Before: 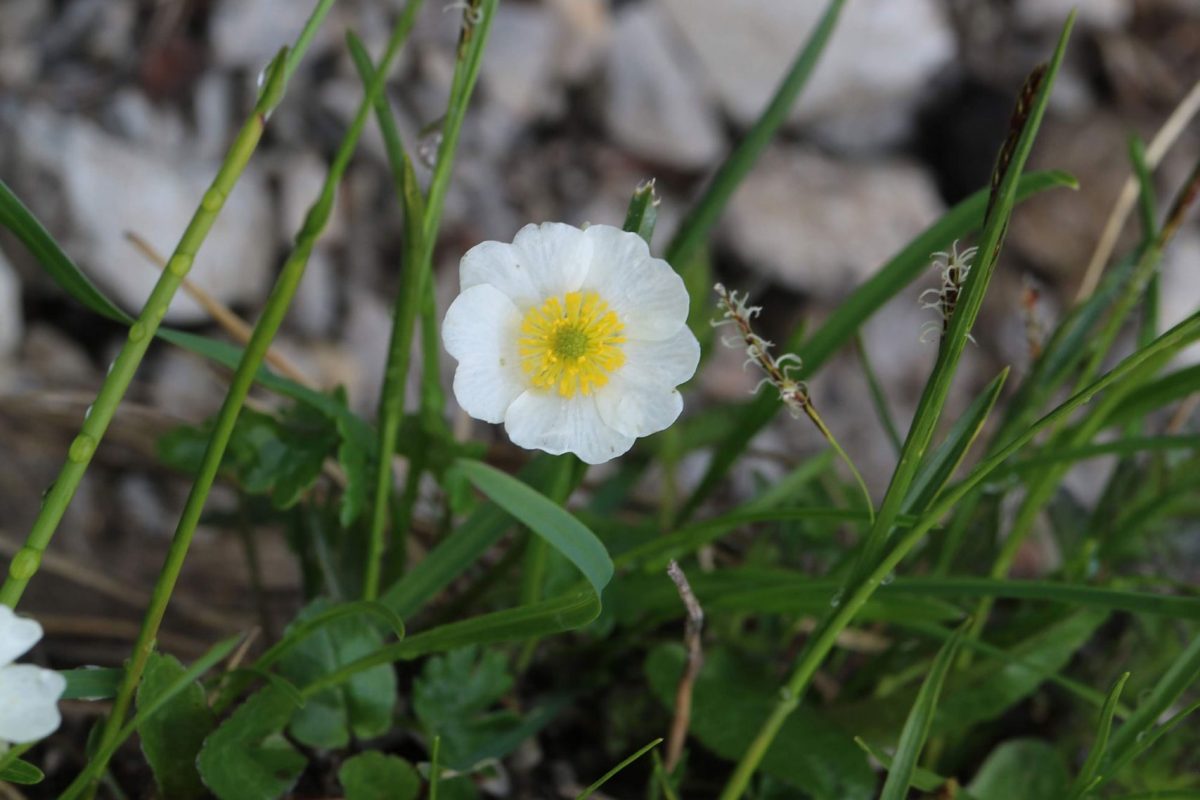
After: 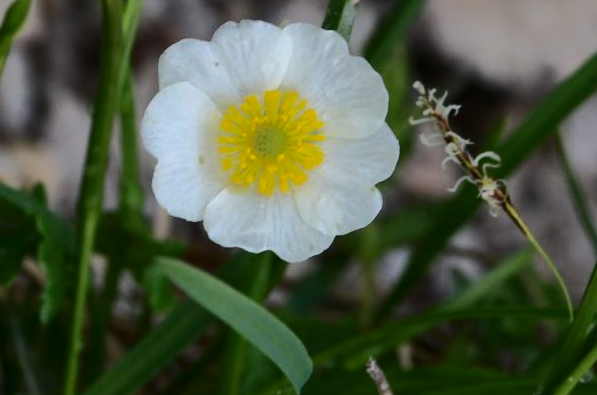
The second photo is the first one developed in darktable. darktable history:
crop: left 25.15%, top 25.361%, right 25.072%, bottom 25.145%
shadows and highlights: shadows -18.18, highlights -73.13
contrast brightness saturation: contrast 0.297
